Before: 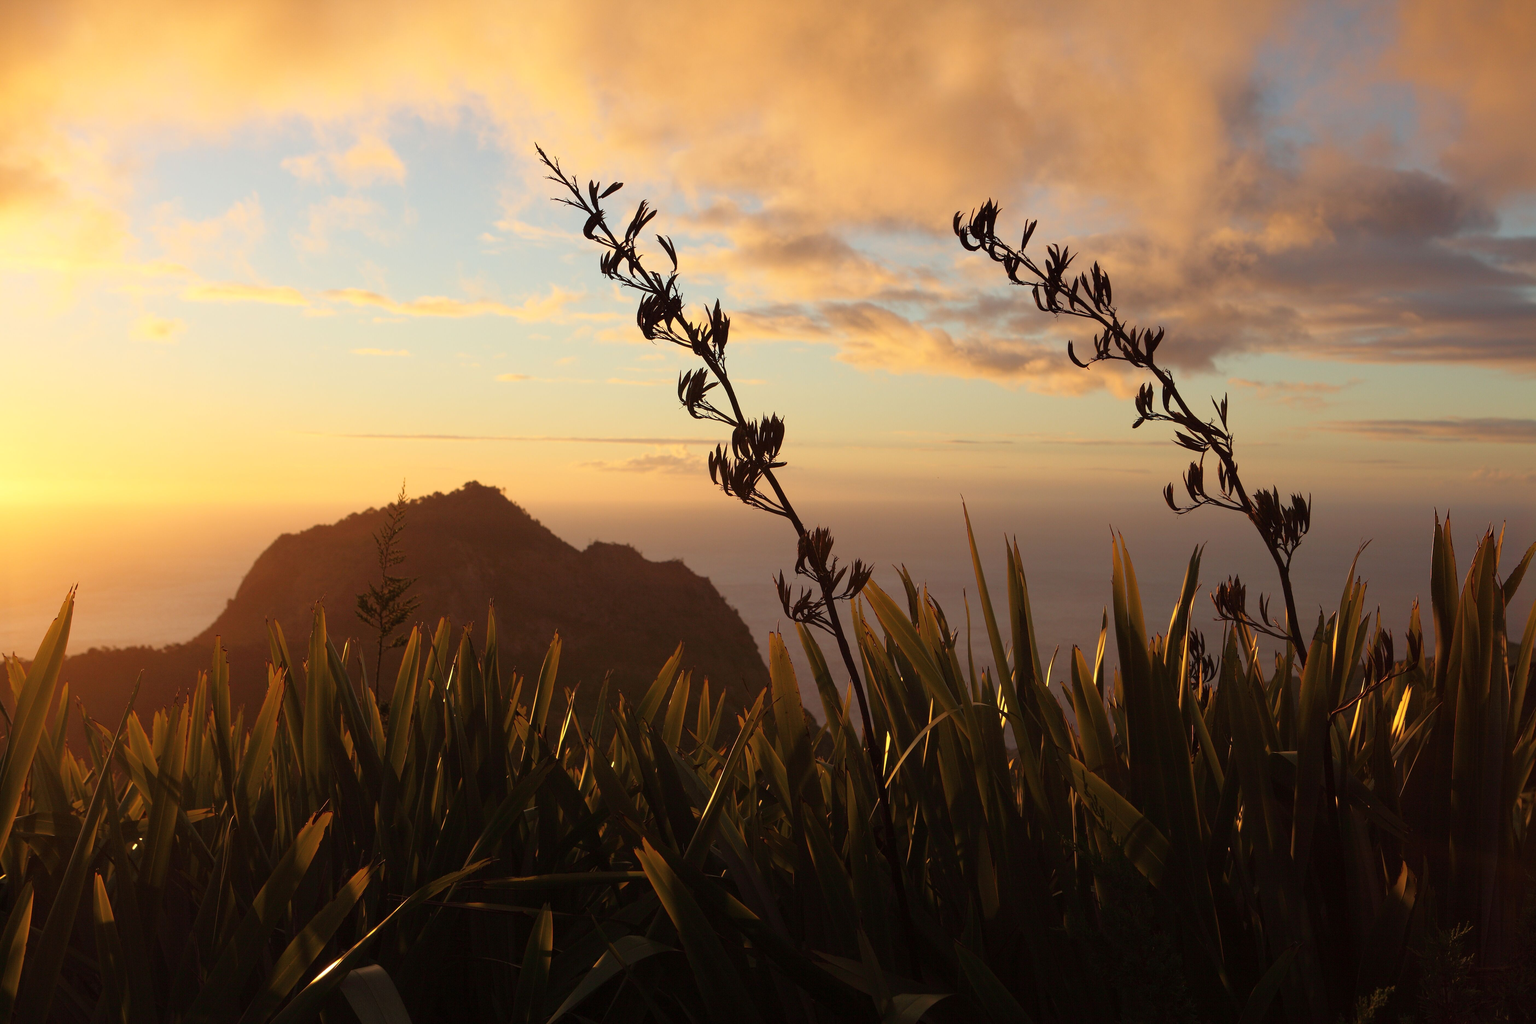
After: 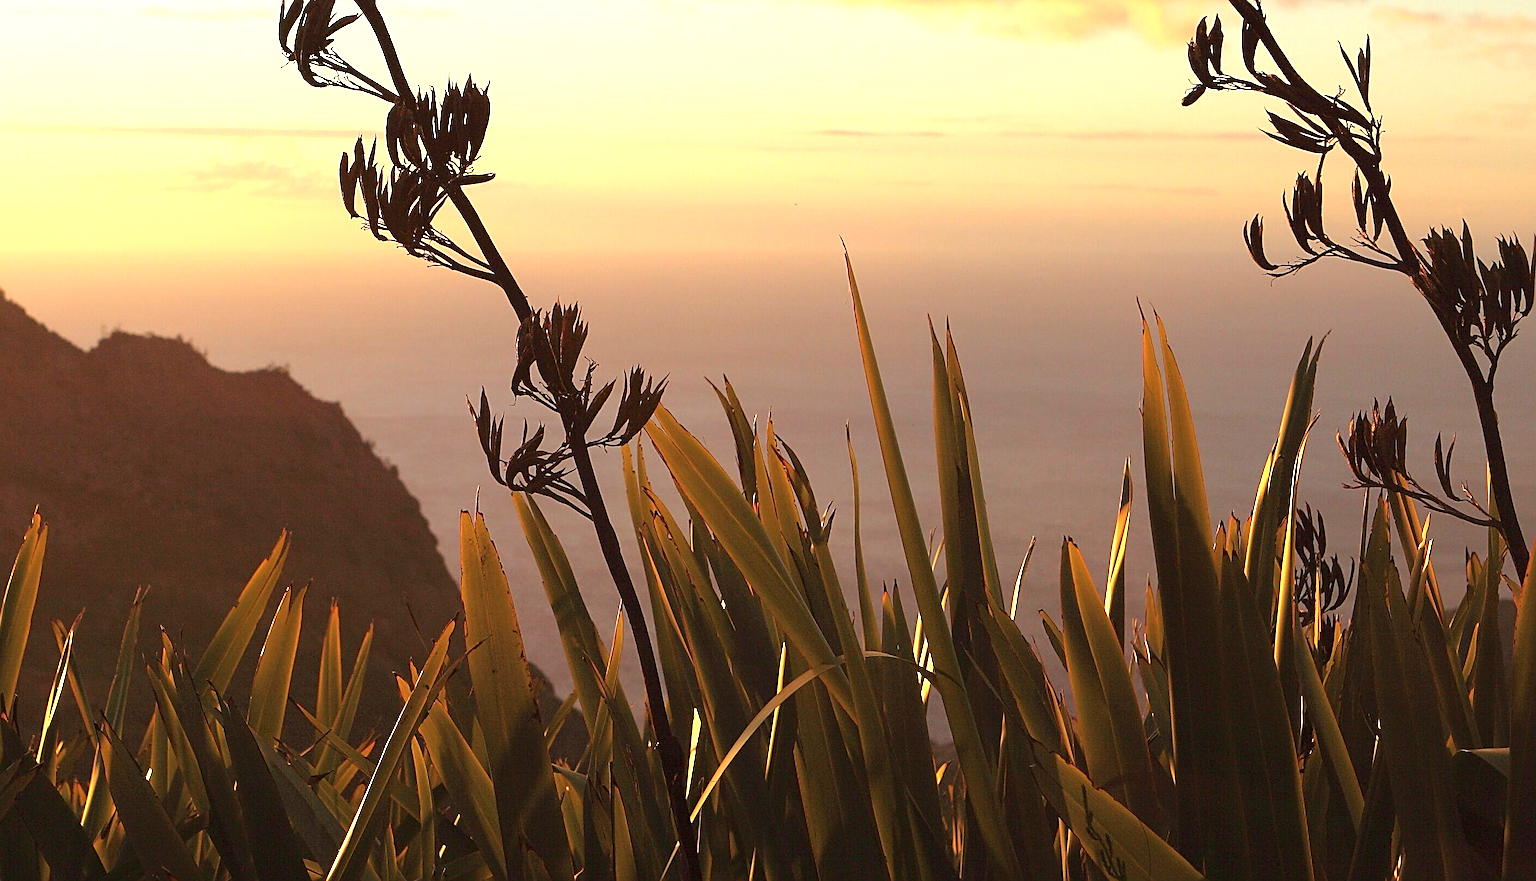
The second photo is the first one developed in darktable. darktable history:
exposure: black level correction 0, exposure 1.1 EV, compensate exposure bias true, compensate highlight preservation false
sharpen: radius 2.676, amount 0.669
crop: left 35.03%, top 36.625%, right 14.663%, bottom 20.057%
